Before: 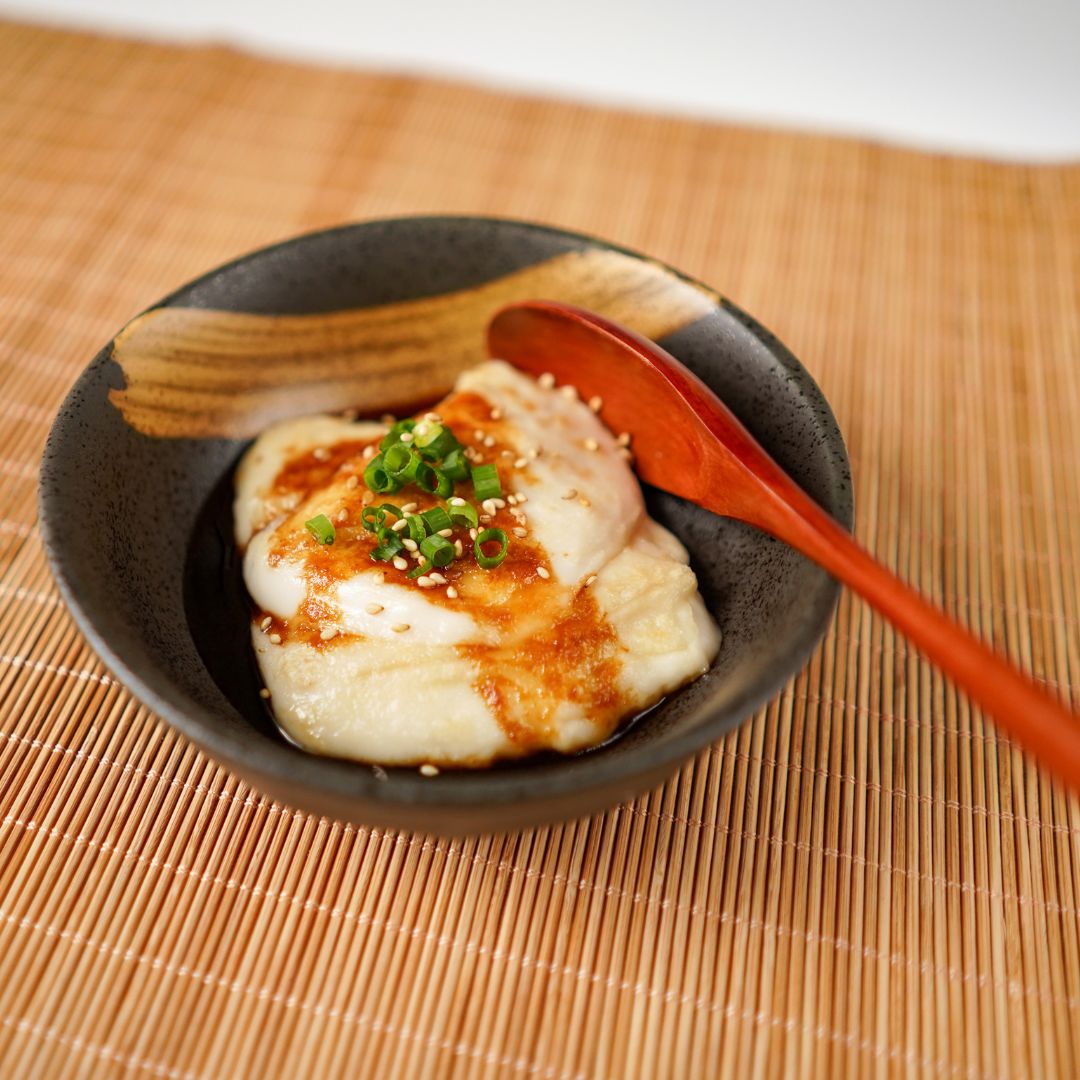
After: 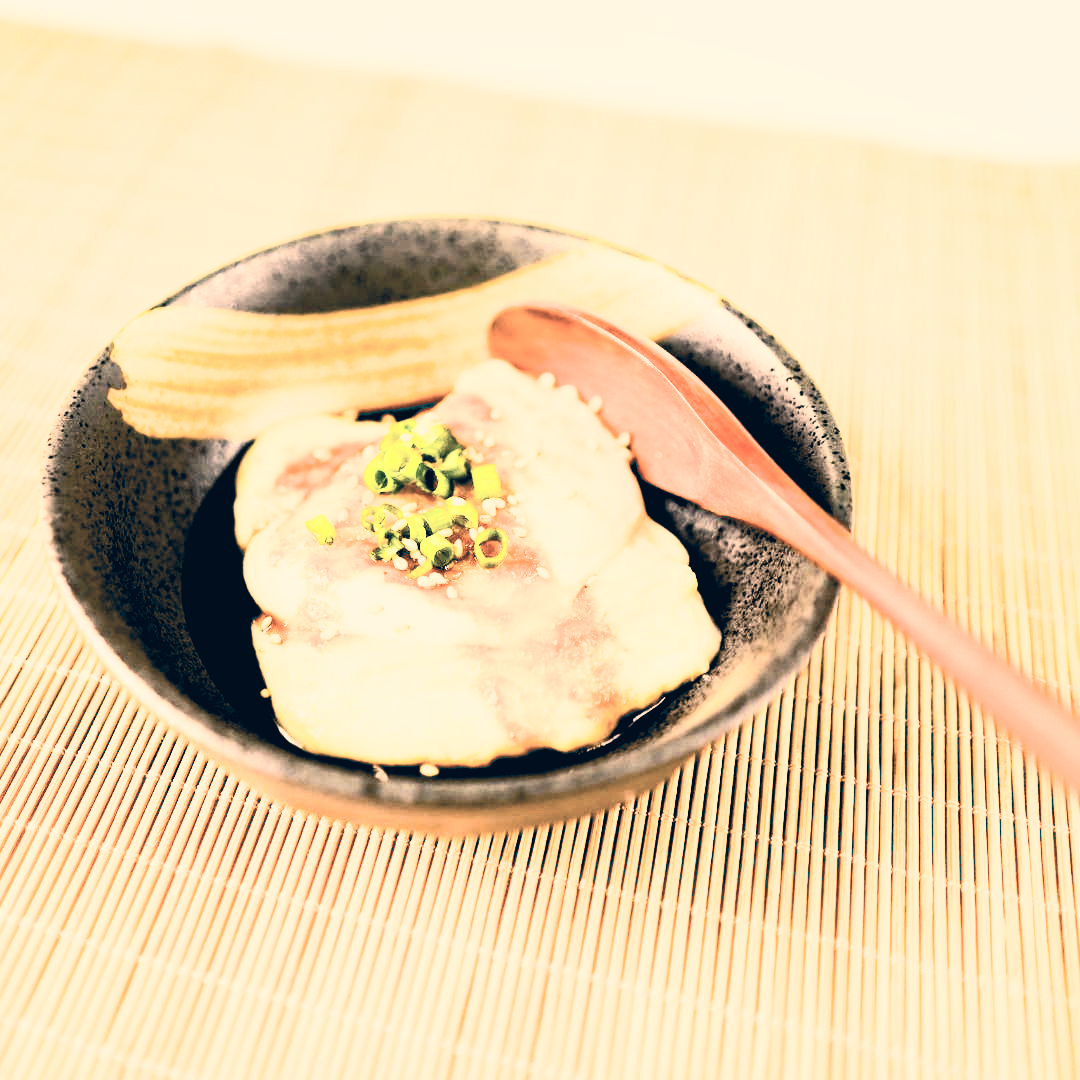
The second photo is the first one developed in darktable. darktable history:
tone equalizer: edges refinement/feathering 500, mask exposure compensation -1.57 EV, preserve details no
exposure: black level correction 0.014, exposure 1.786 EV, compensate highlight preservation false
contrast brightness saturation: contrast 0.554, brightness 0.569, saturation -0.348
filmic rgb: black relative exposure -7.65 EV, white relative exposure 4.56 EV, threshold 3.01 EV, hardness 3.61, contrast 1.246, enable highlight reconstruction true
color correction: highlights a* 10.31, highlights b* 14.13, shadows a* -9.96, shadows b* -14.97
